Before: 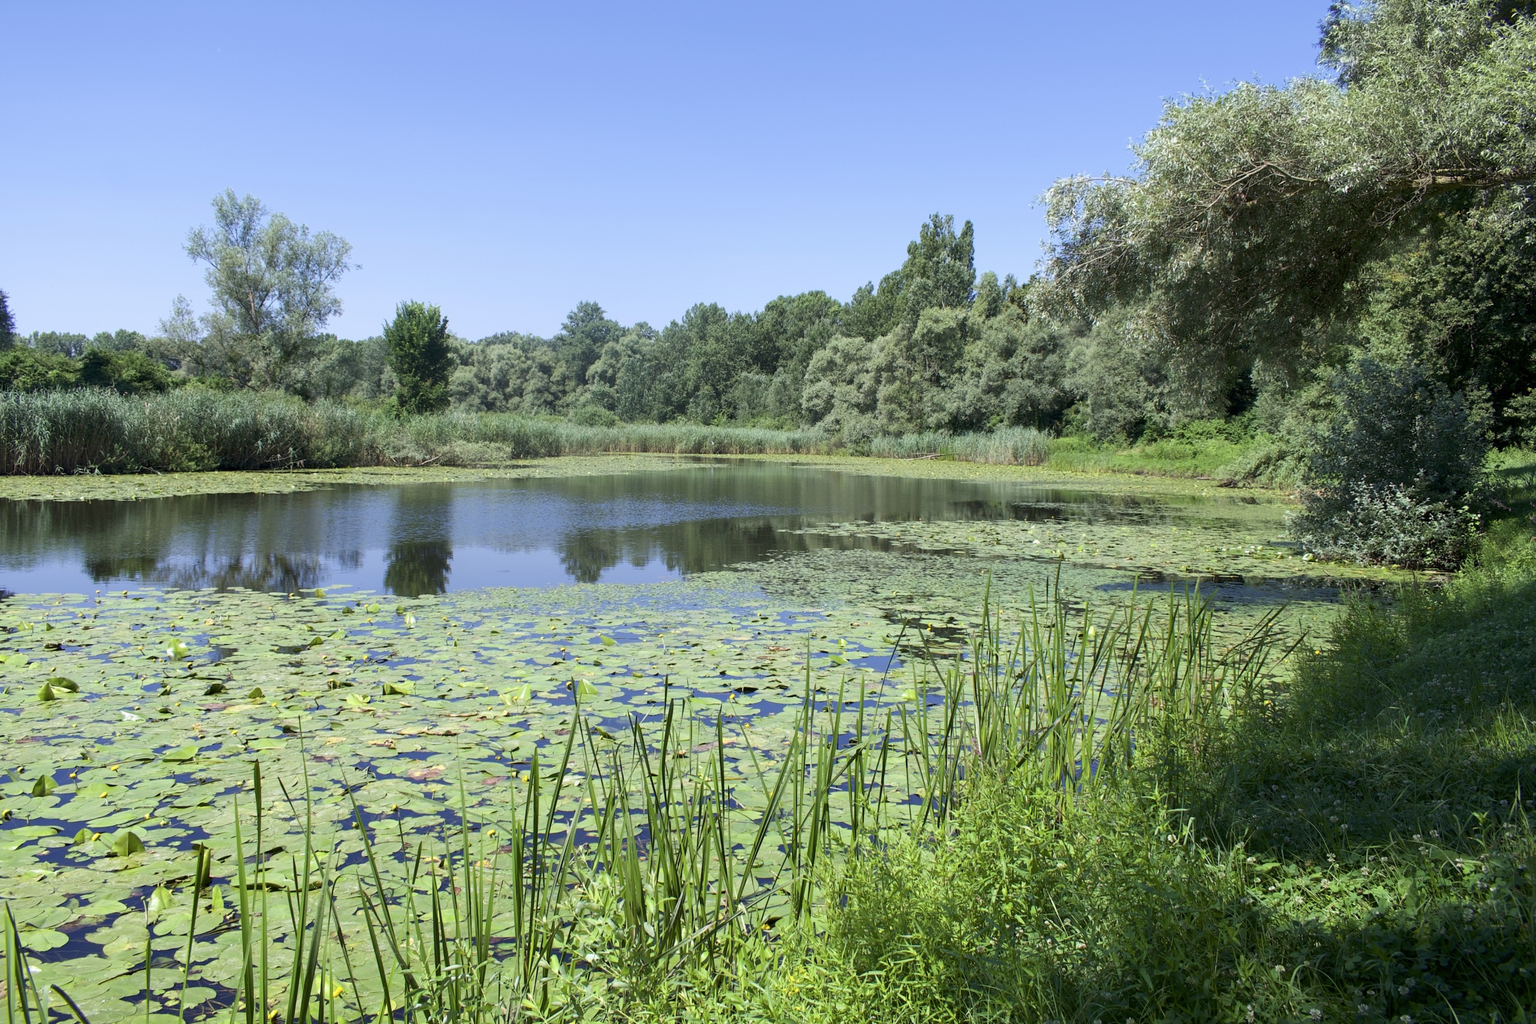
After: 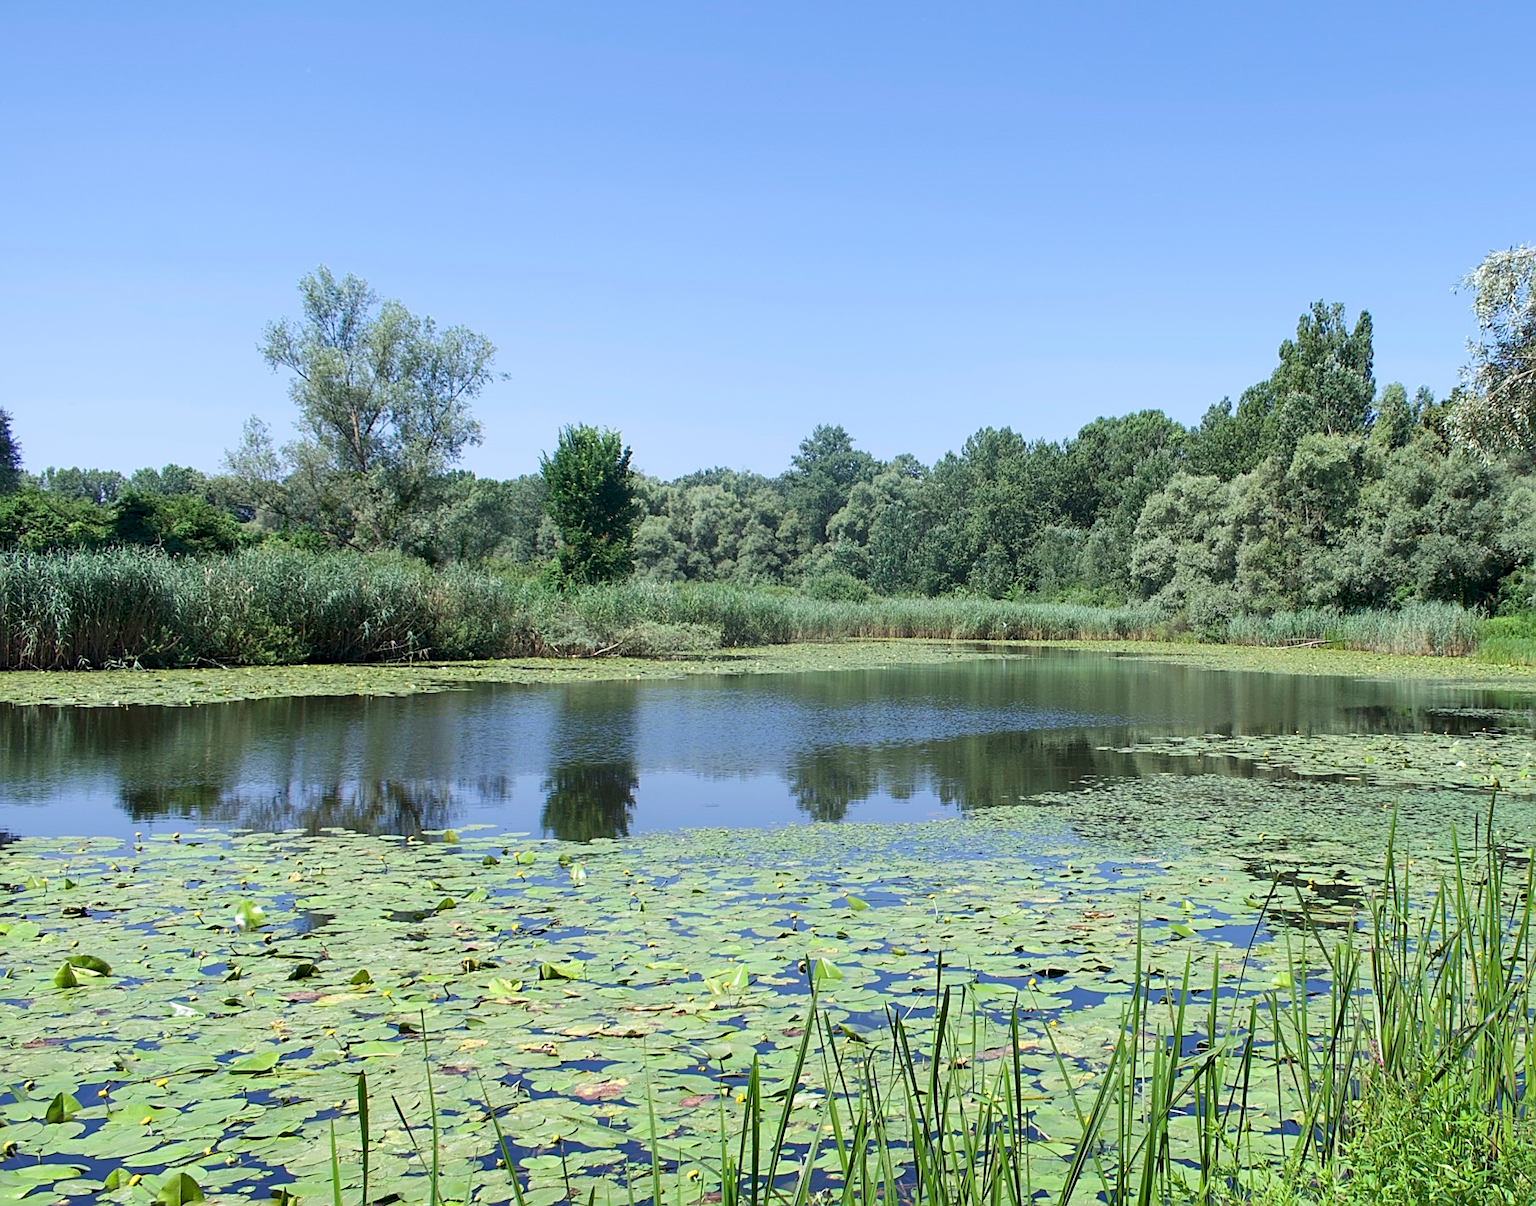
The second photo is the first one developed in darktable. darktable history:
crop: right 29.037%, bottom 16.428%
sharpen: on, module defaults
